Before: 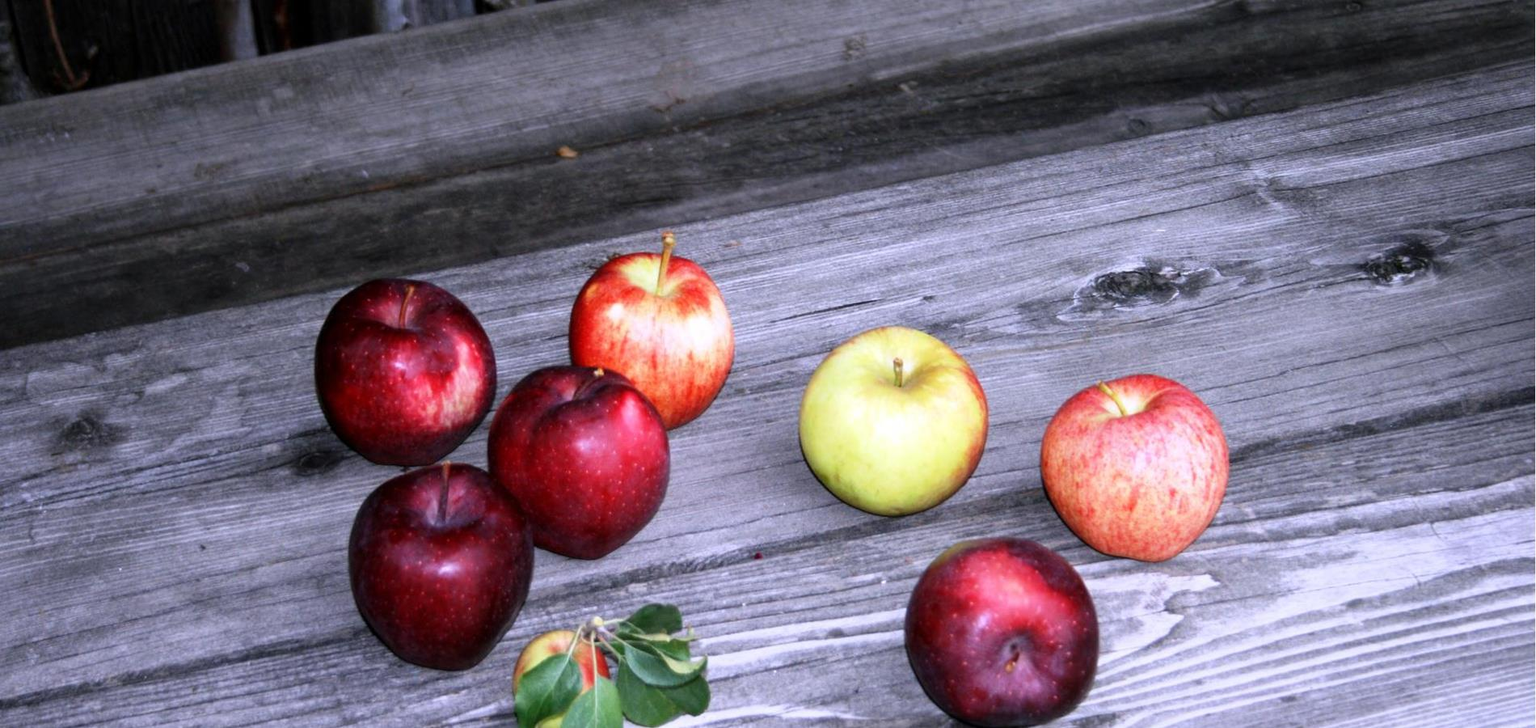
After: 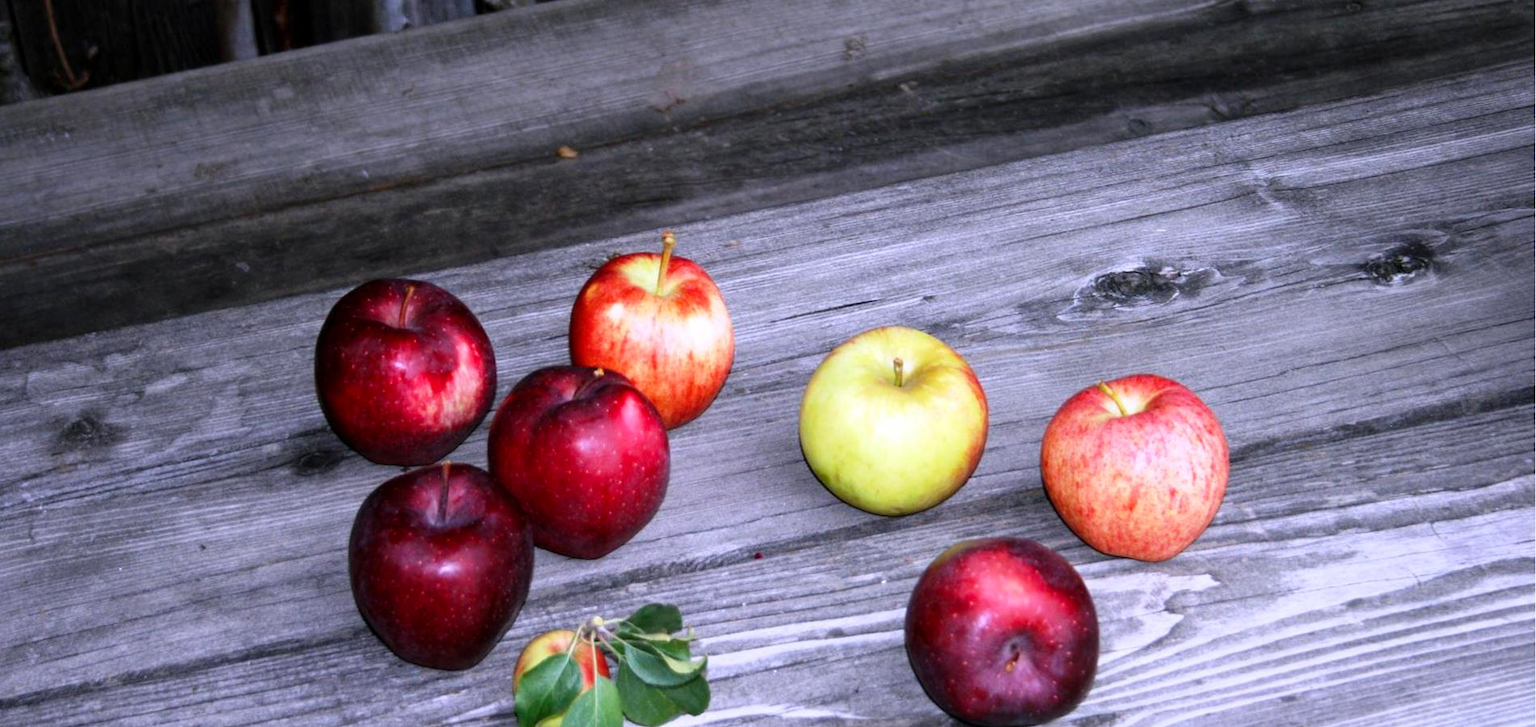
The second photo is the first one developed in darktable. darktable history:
color balance rgb: perceptual saturation grading › global saturation 10%, global vibrance 10%
exposure: compensate highlight preservation false
